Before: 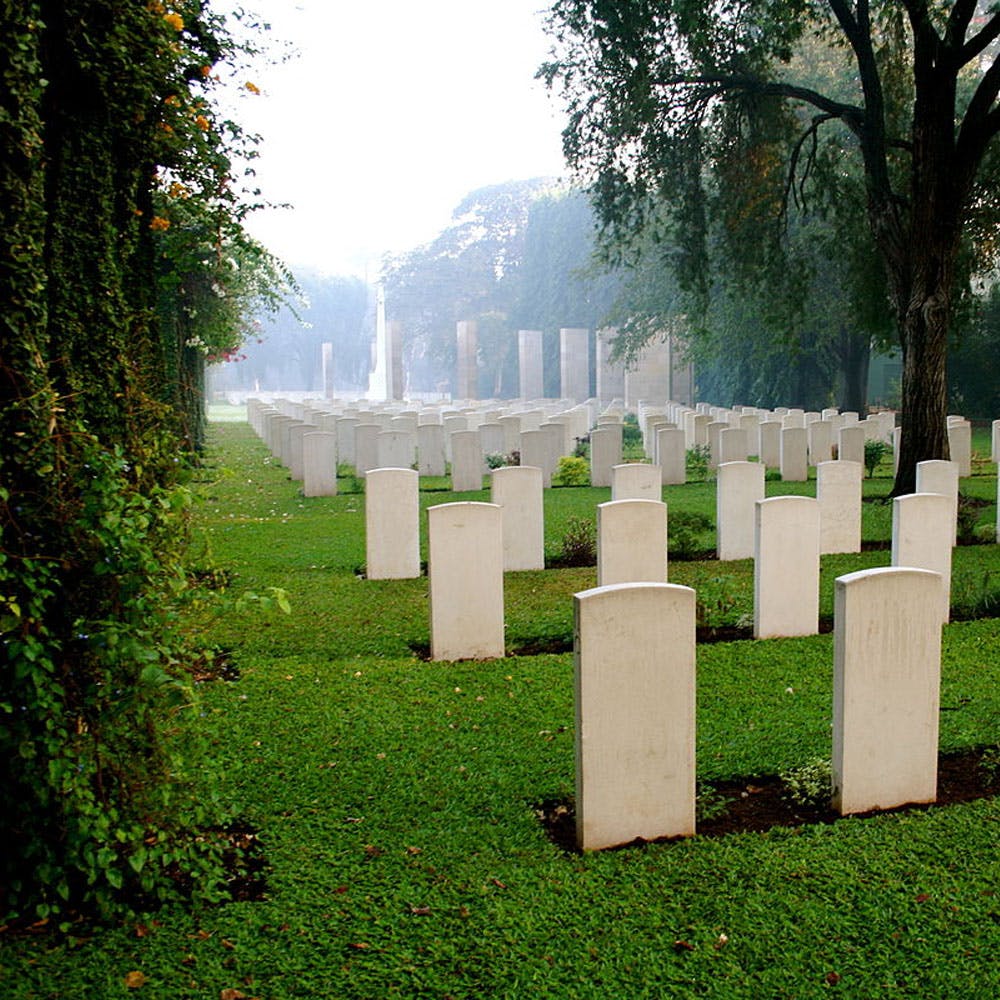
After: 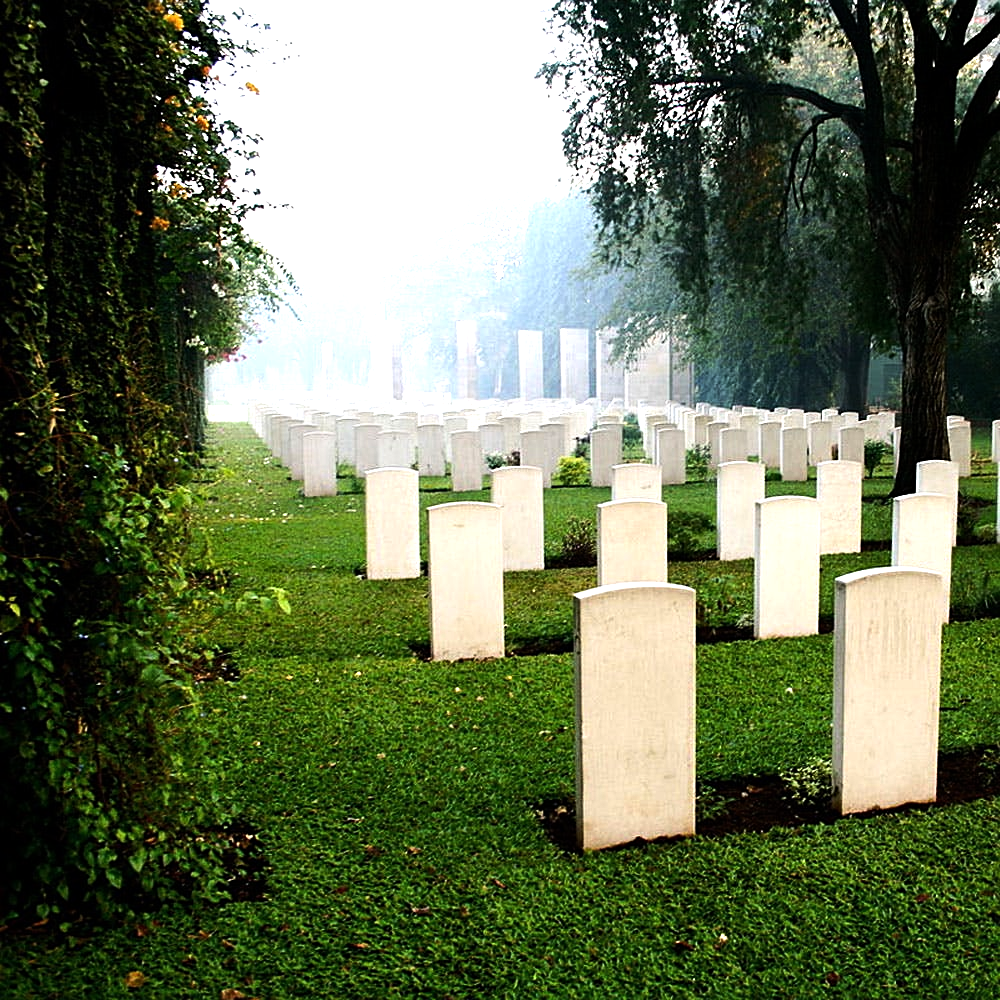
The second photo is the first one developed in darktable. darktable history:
tone equalizer: -8 EV -1.08 EV, -7 EV -1.01 EV, -6 EV -0.867 EV, -5 EV -0.578 EV, -3 EV 0.578 EV, -2 EV 0.867 EV, -1 EV 1.01 EV, +0 EV 1.08 EV, edges refinement/feathering 500, mask exposure compensation -1.57 EV, preserve details no
sharpen: amount 0.2
